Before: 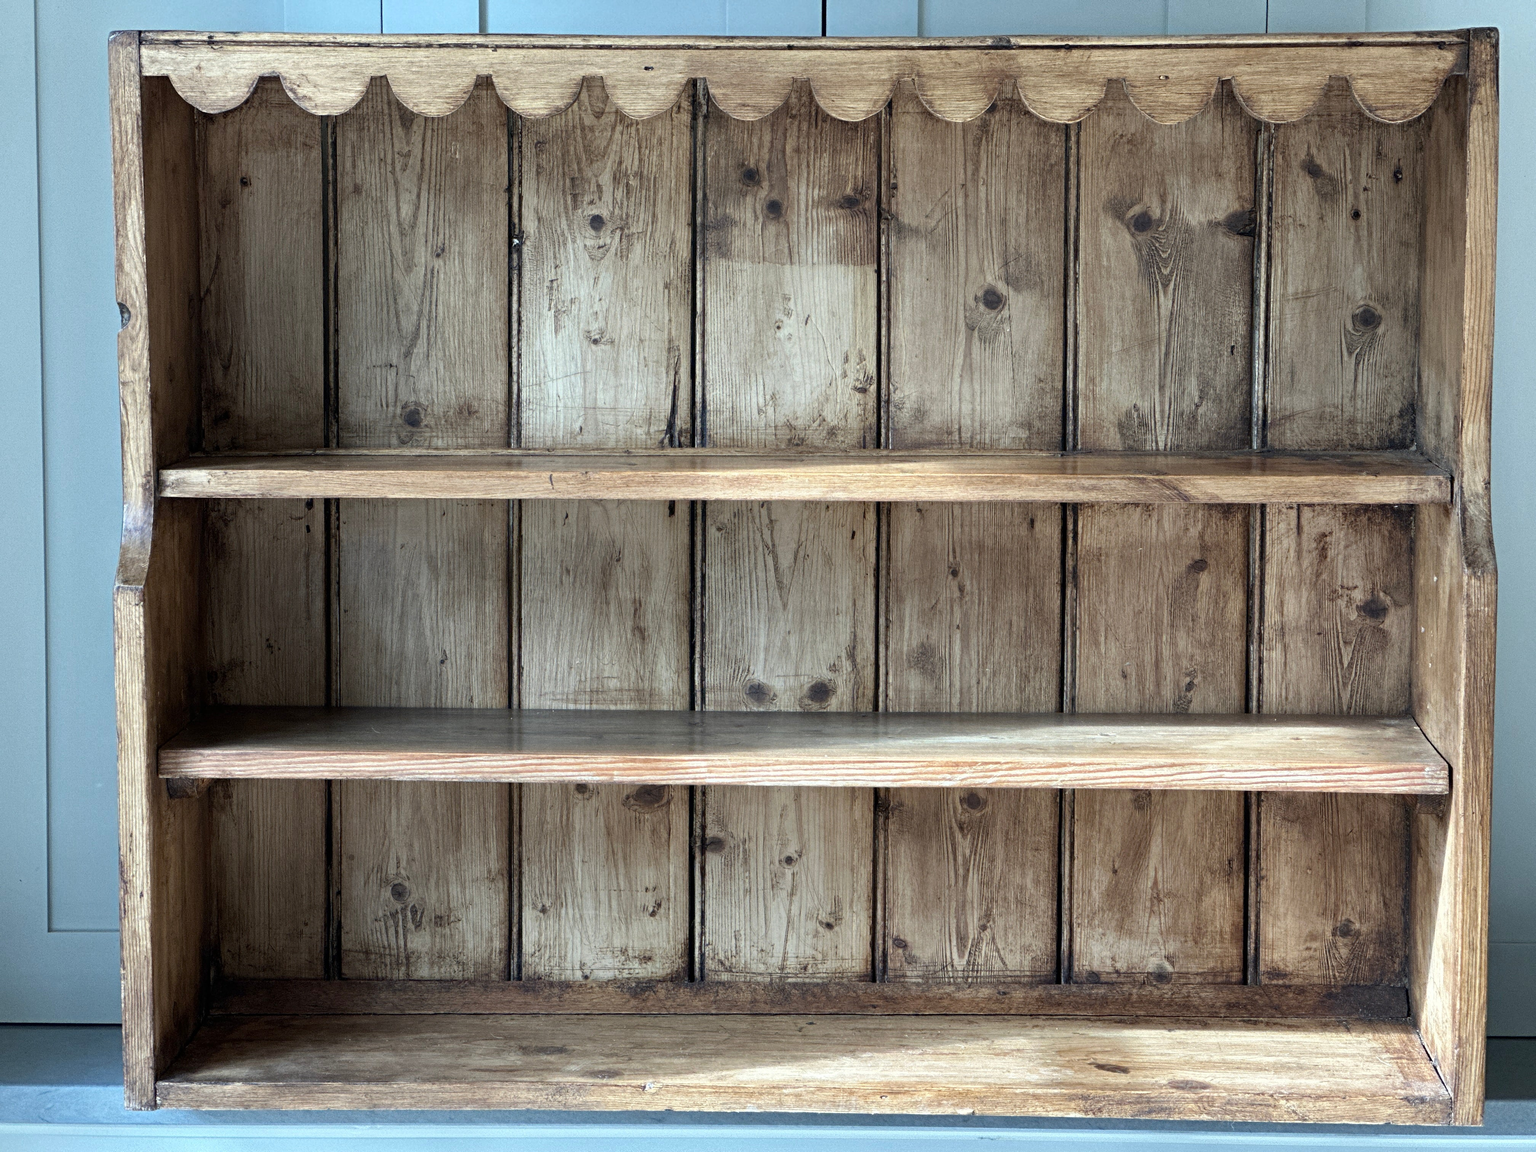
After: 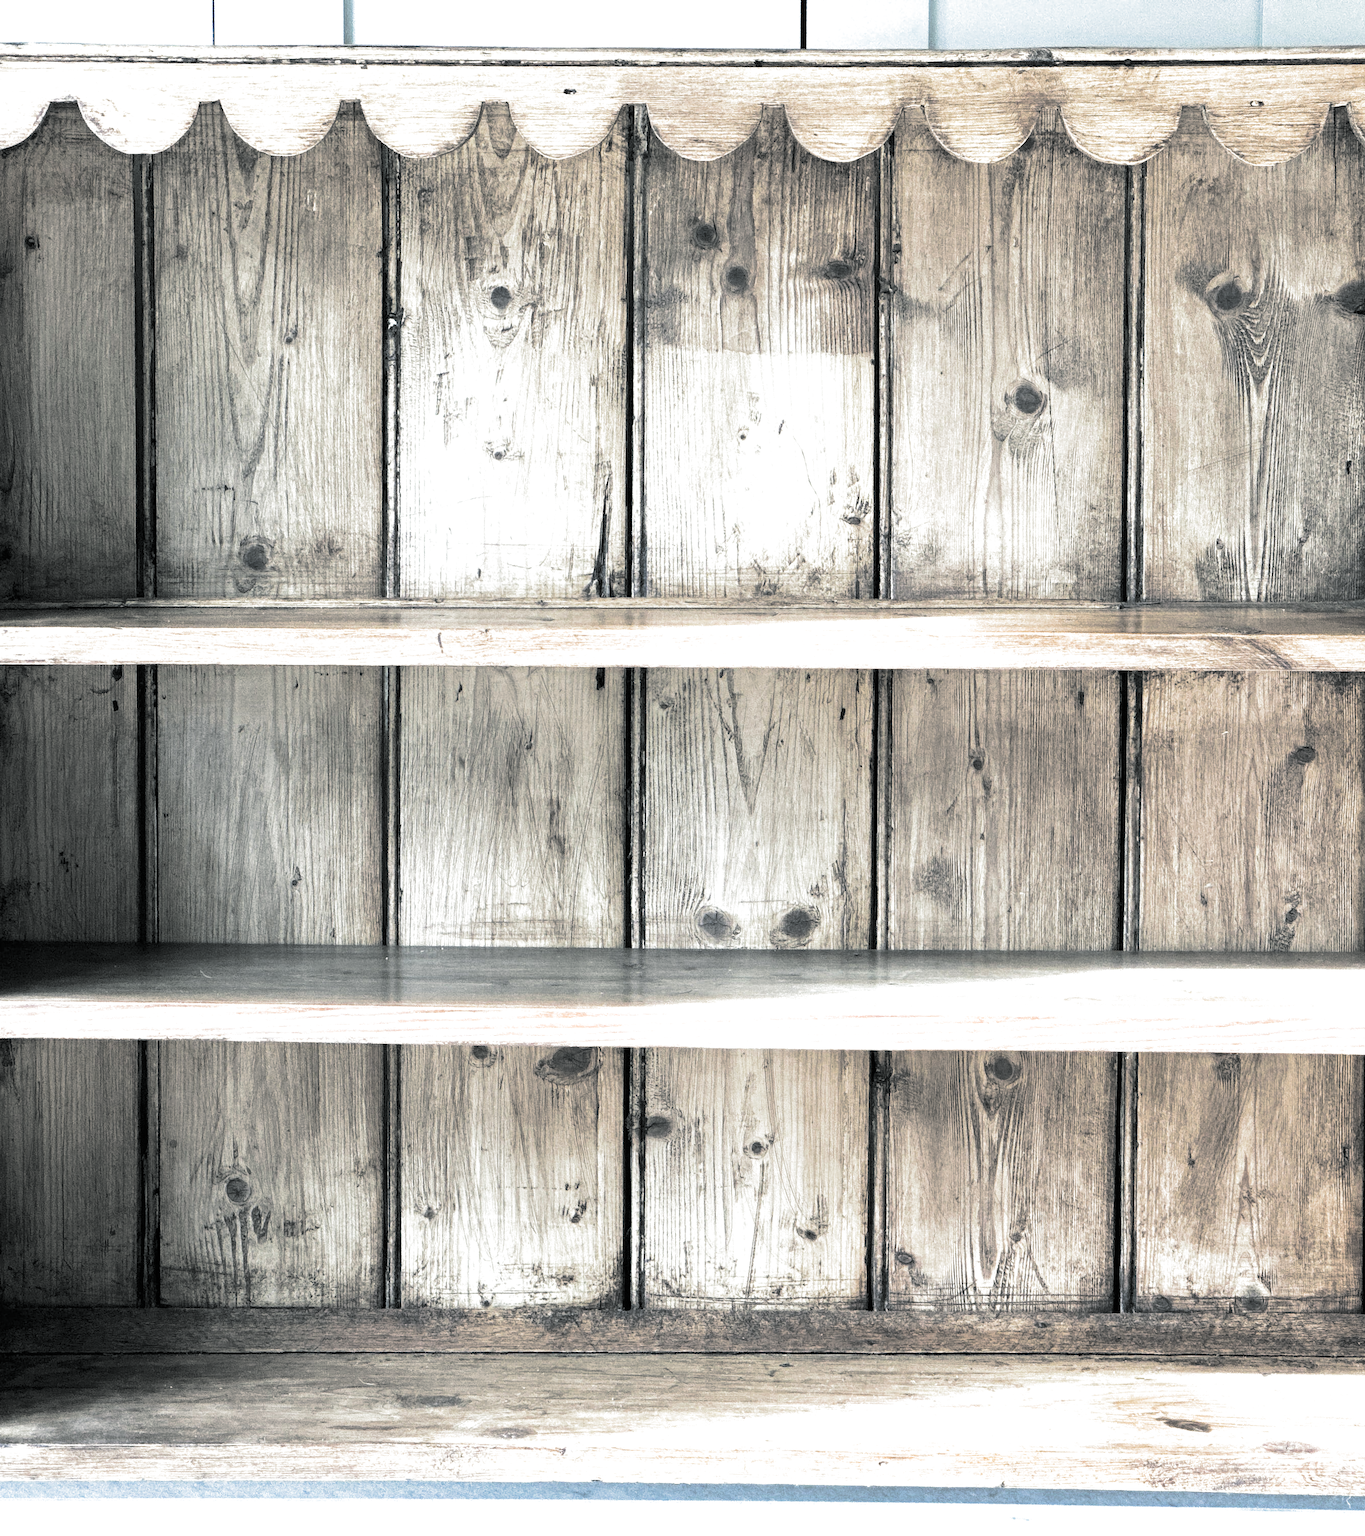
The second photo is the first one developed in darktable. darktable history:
exposure: black level correction 0, exposure 1.1 EV, compensate exposure bias true, compensate highlight preservation false
crop and rotate: left 14.436%, right 18.898%
split-toning: shadows › hue 190.8°, shadows › saturation 0.05, highlights › hue 54°, highlights › saturation 0.05, compress 0%
contrast brightness saturation: contrast 0.1, saturation -0.36
color balance rgb: perceptual saturation grading › global saturation 45%, perceptual saturation grading › highlights -25%, perceptual saturation grading › shadows 50%, perceptual brilliance grading › global brilliance 3%, global vibrance 3%
